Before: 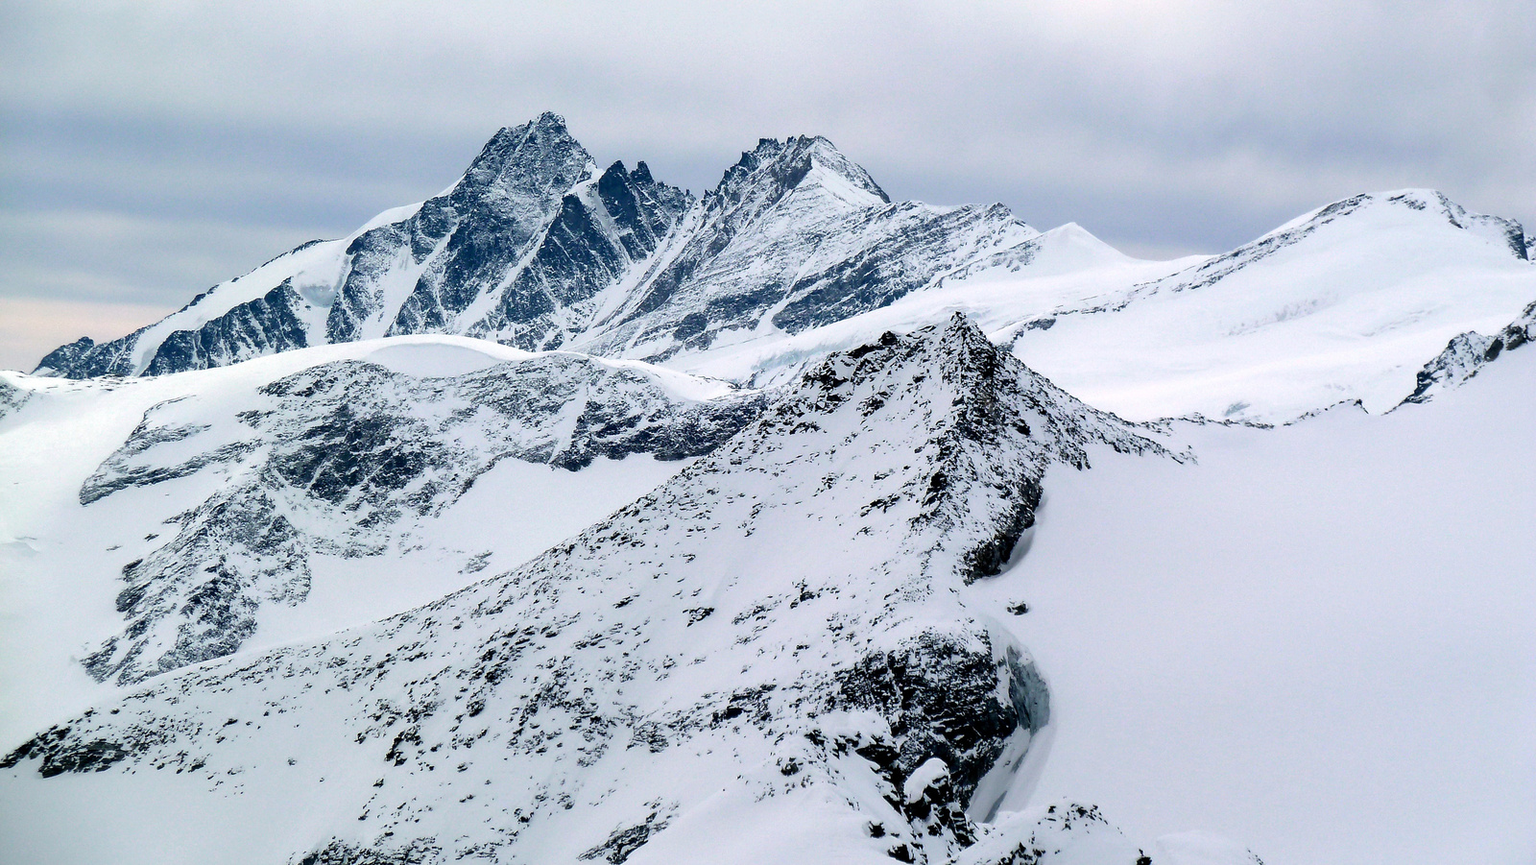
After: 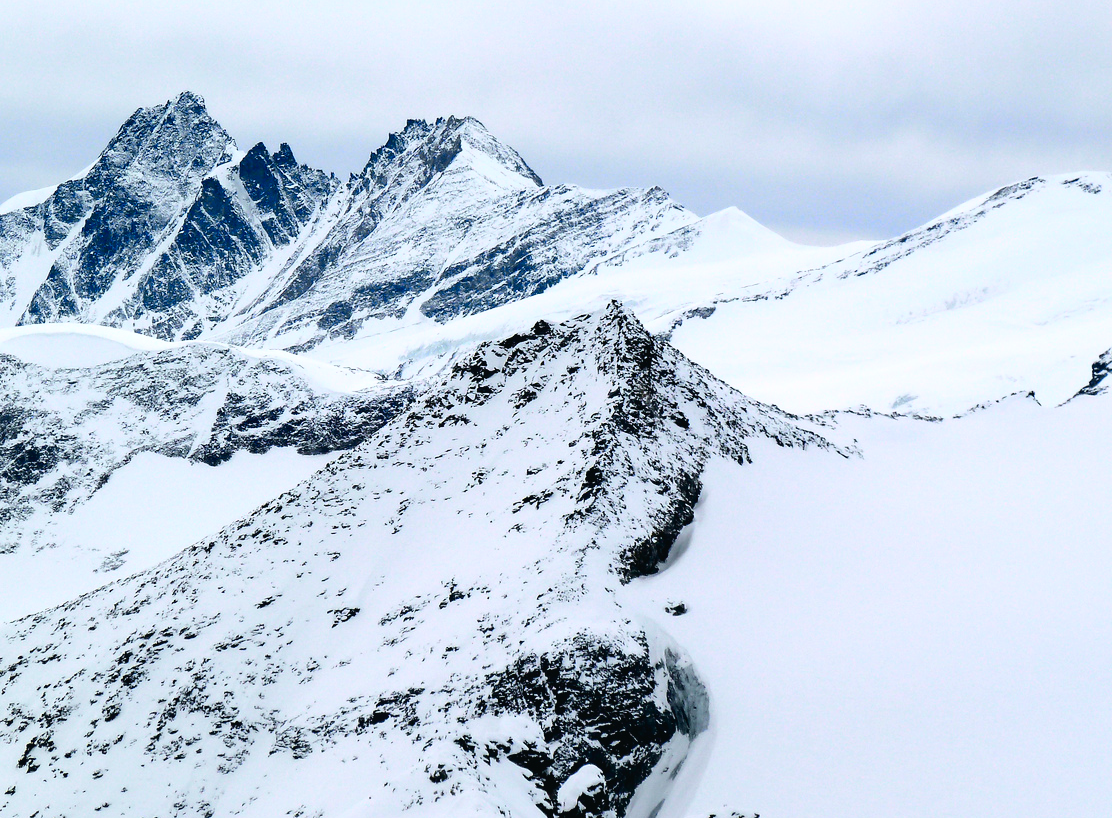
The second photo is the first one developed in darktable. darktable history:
crop and rotate: left 24.034%, top 2.838%, right 6.406%, bottom 6.299%
color balance rgb: perceptual saturation grading › global saturation 25%, global vibrance 20%
white balance: red 0.988, blue 1.017
tone curve: curves: ch0 [(0, 0.023) (0.087, 0.065) (0.184, 0.168) (0.45, 0.54) (0.57, 0.683) (0.722, 0.825) (0.877, 0.948) (1, 1)]; ch1 [(0, 0) (0.388, 0.369) (0.44, 0.45) (0.495, 0.491) (0.534, 0.528) (0.657, 0.655) (1, 1)]; ch2 [(0, 0) (0.353, 0.317) (0.408, 0.427) (0.5, 0.497) (0.534, 0.544) (0.576, 0.605) (0.625, 0.631) (1, 1)], color space Lab, independent channels, preserve colors none
